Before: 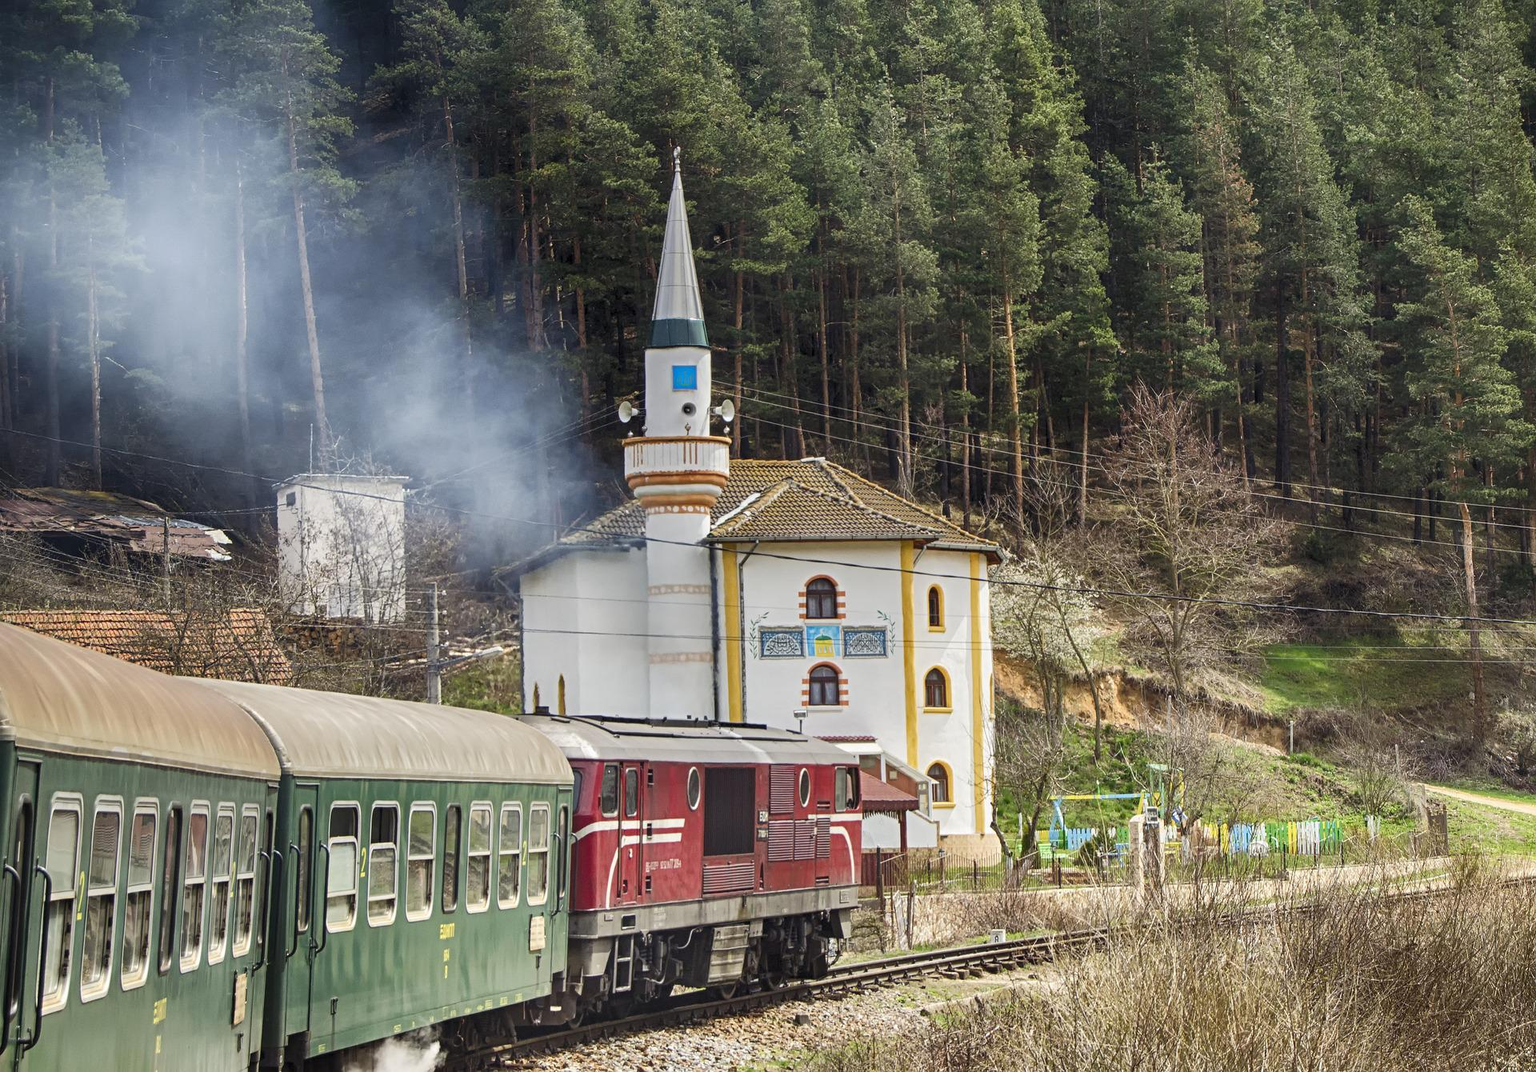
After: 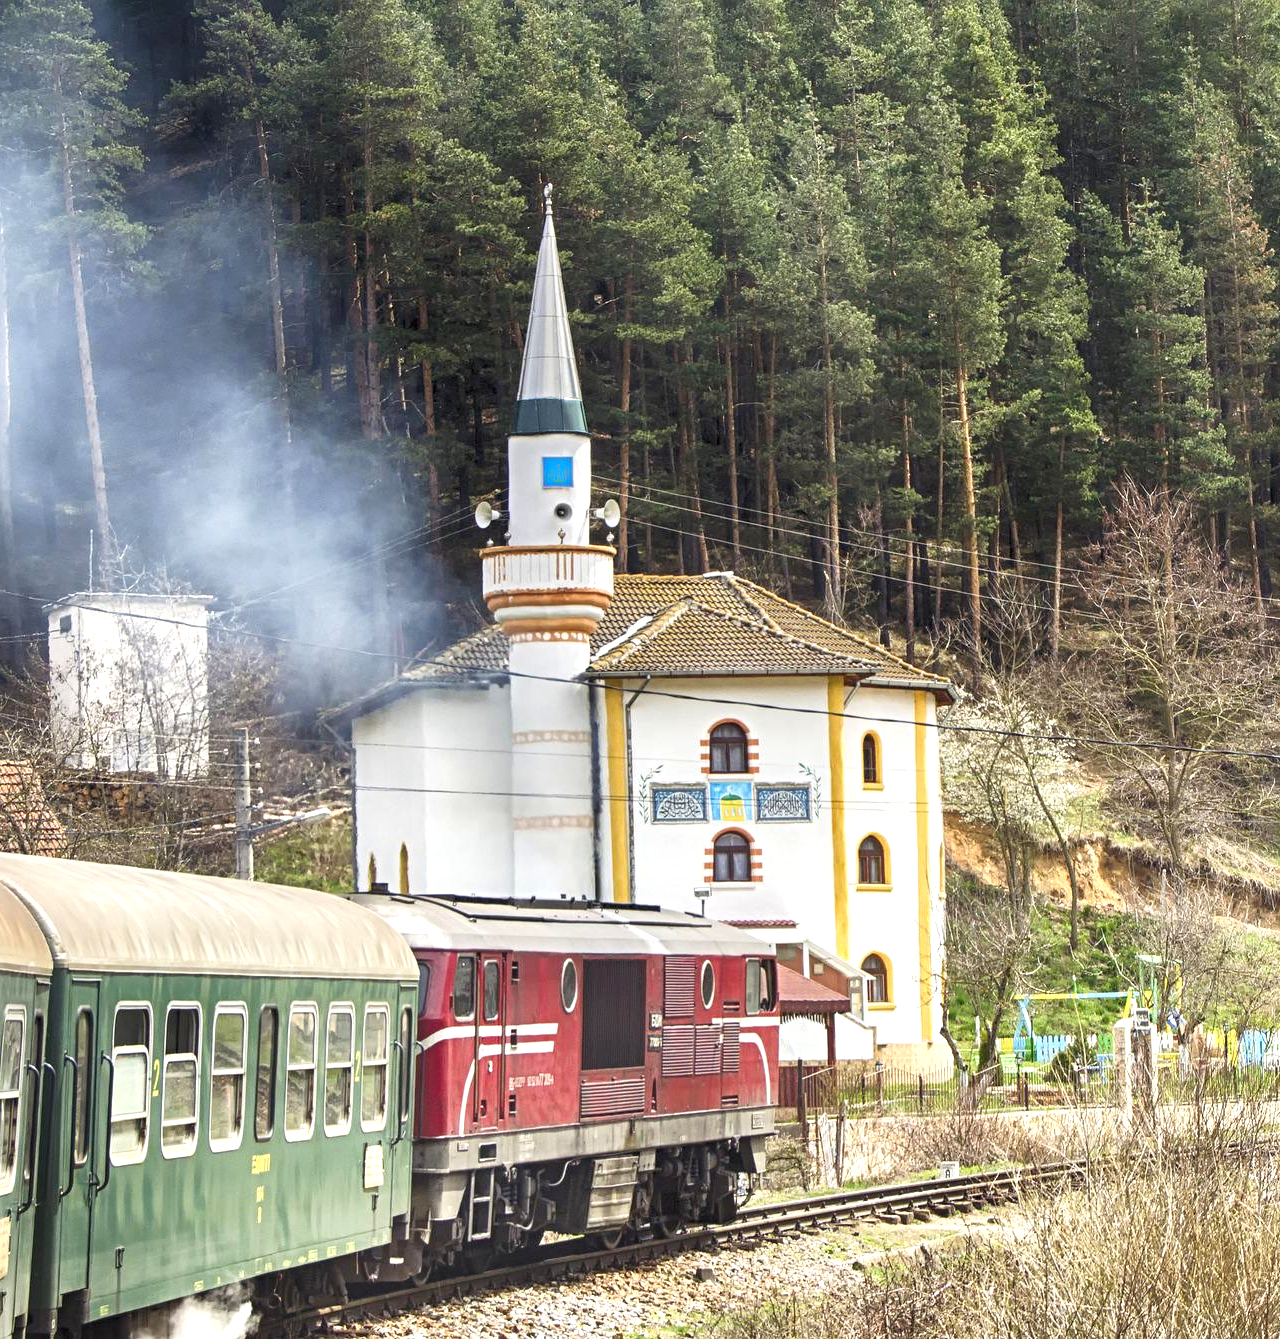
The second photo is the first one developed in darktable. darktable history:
crop and rotate: left 15.546%, right 17.787%
exposure: black level correction 0, exposure 0.7 EV, compensate exposure bias true, compensate highlight preservation false
